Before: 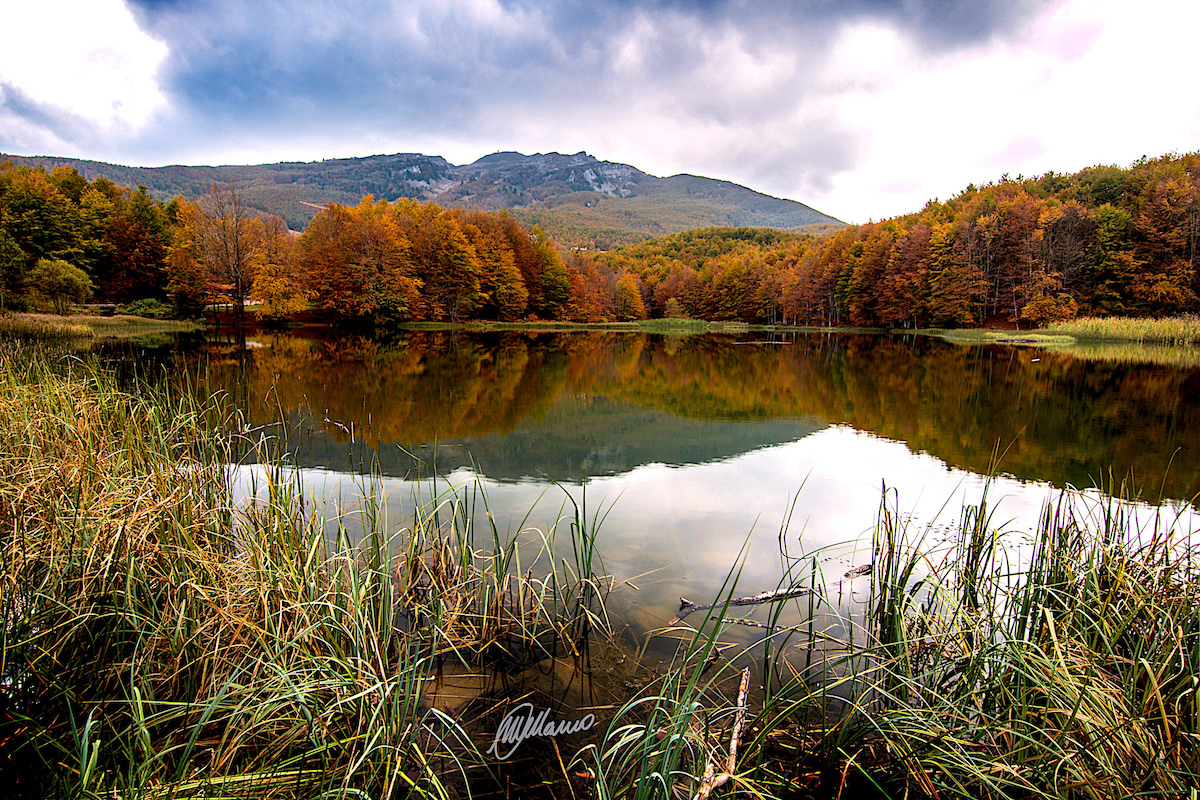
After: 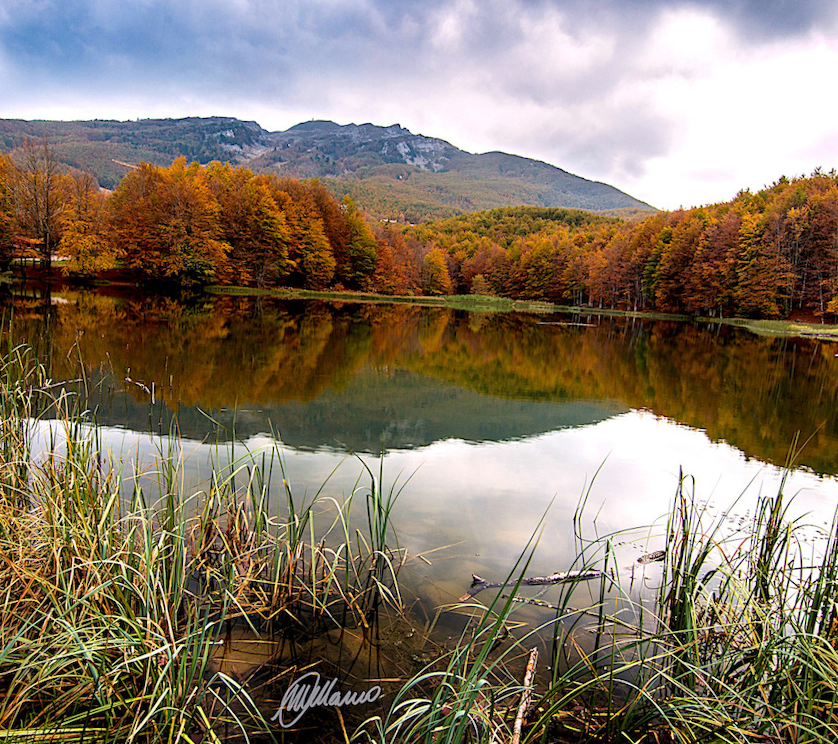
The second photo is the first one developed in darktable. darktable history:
crop and rotate: angle -2.87°, left 14.03%, top 0.031%, right 10.942%, bottom 0.031%
